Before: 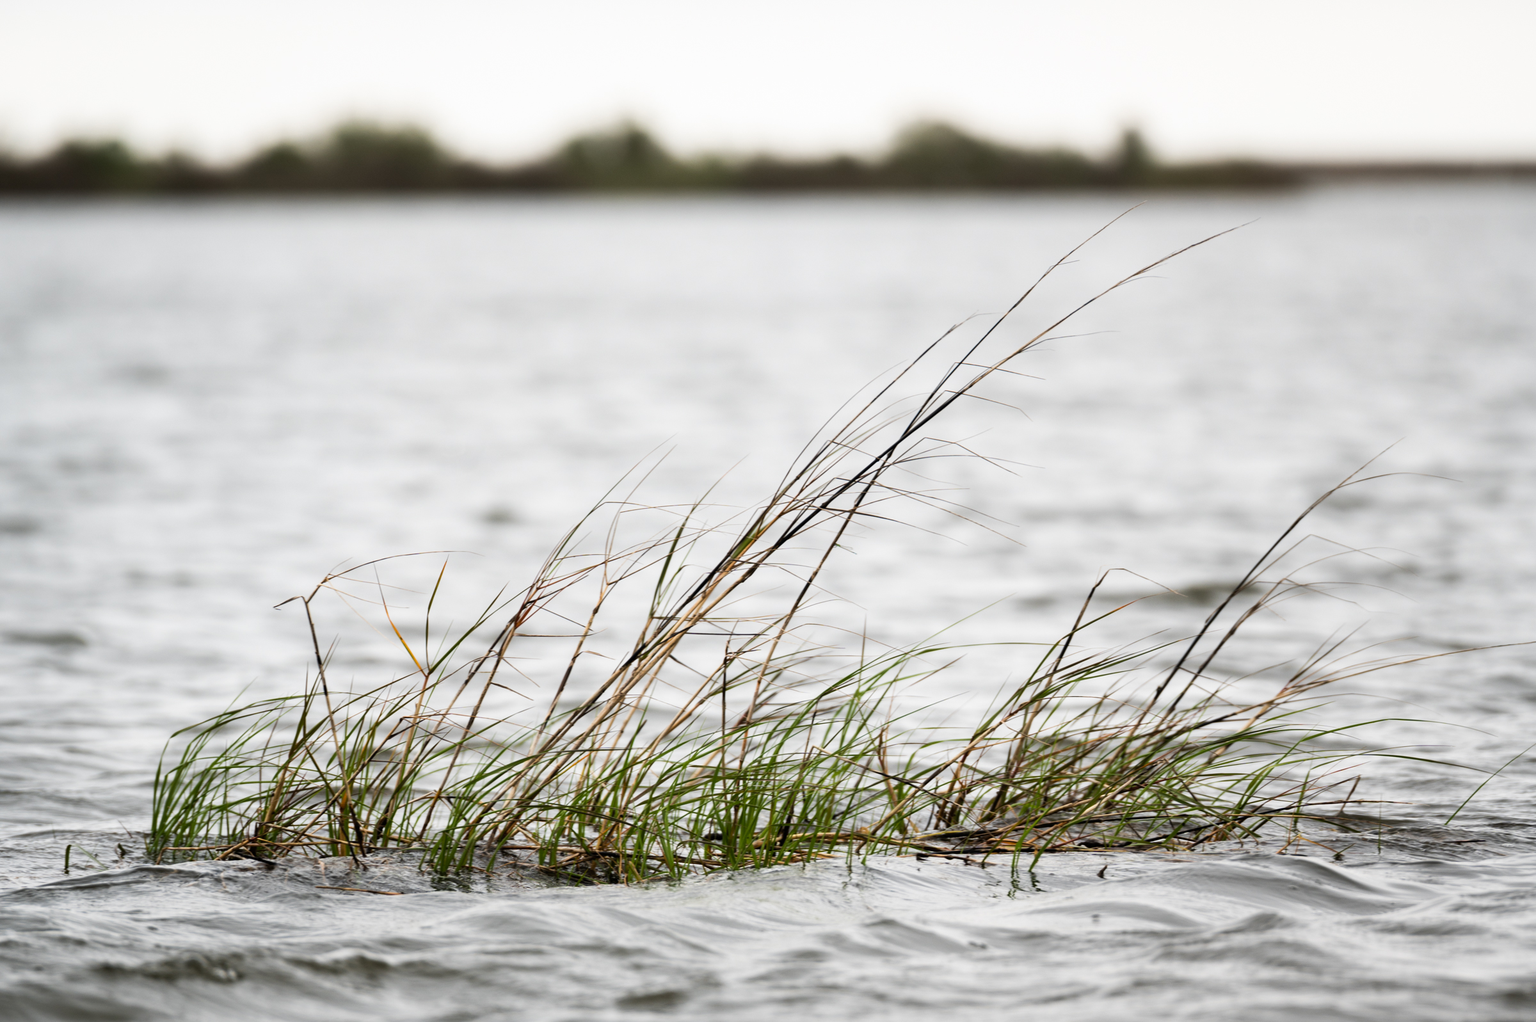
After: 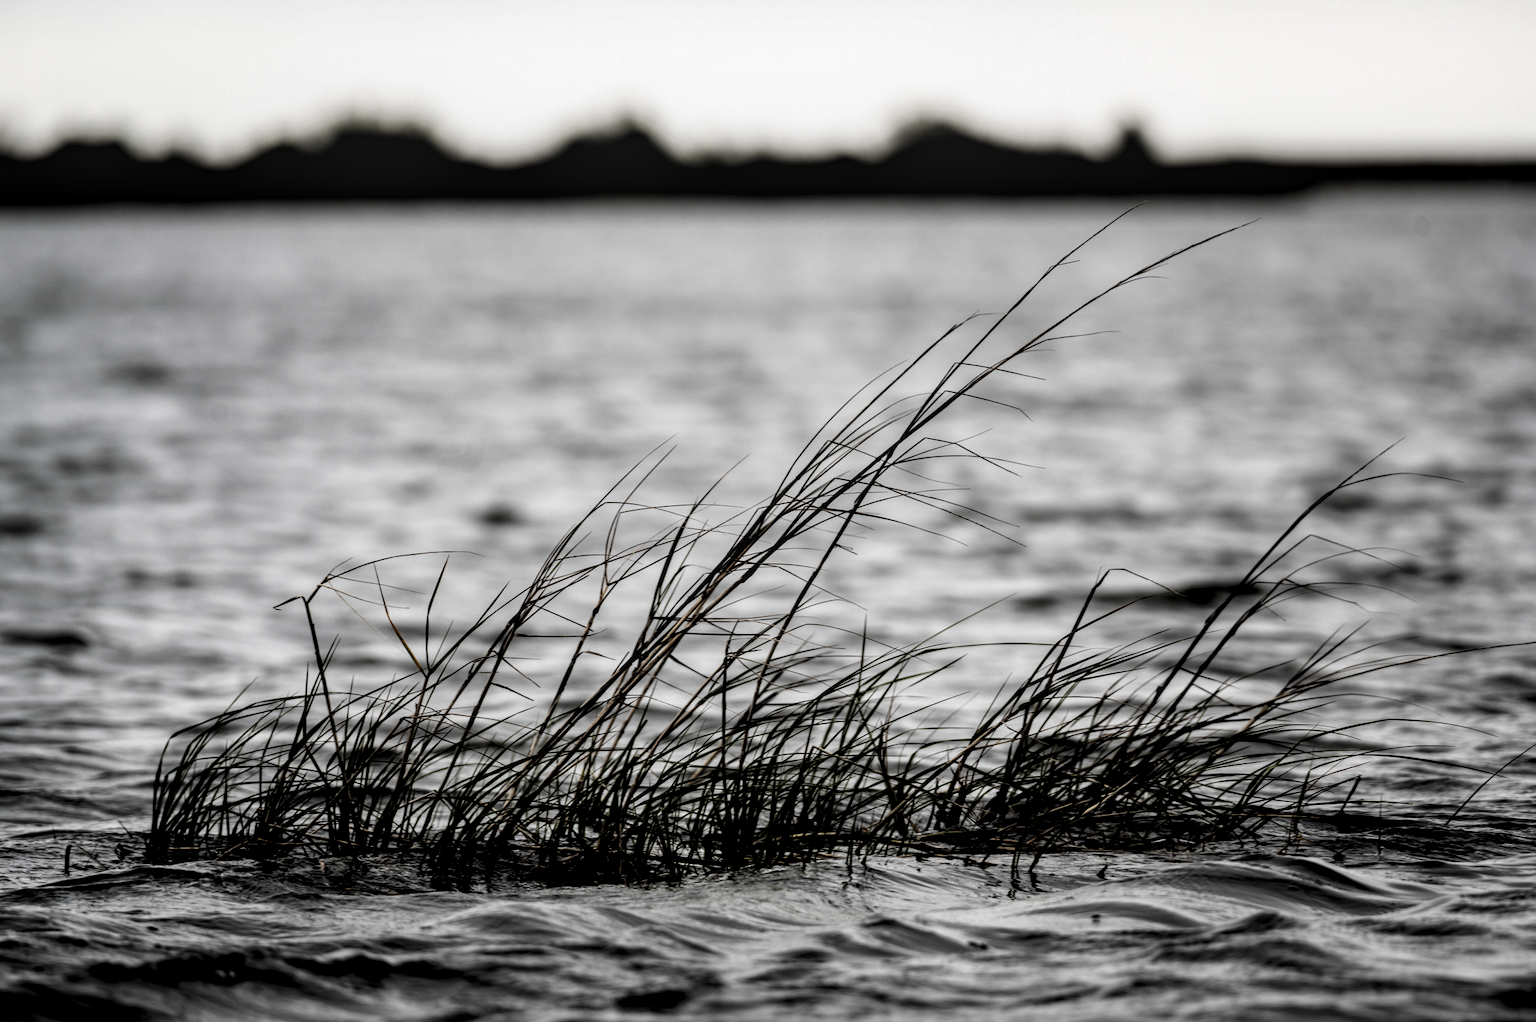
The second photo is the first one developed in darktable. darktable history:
local contrast: detail 130%
levels: mode automatic, black 8.58%, gray 59.42%, levels [0, 0.445, 1]
